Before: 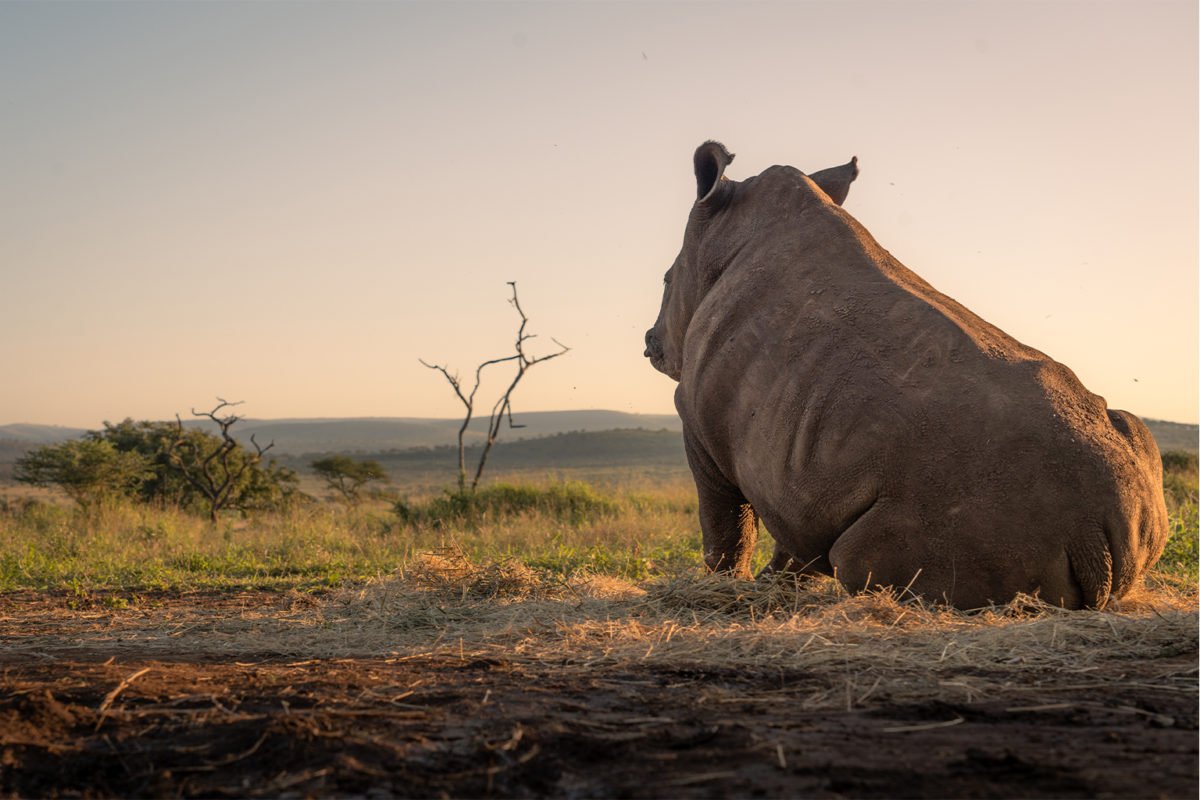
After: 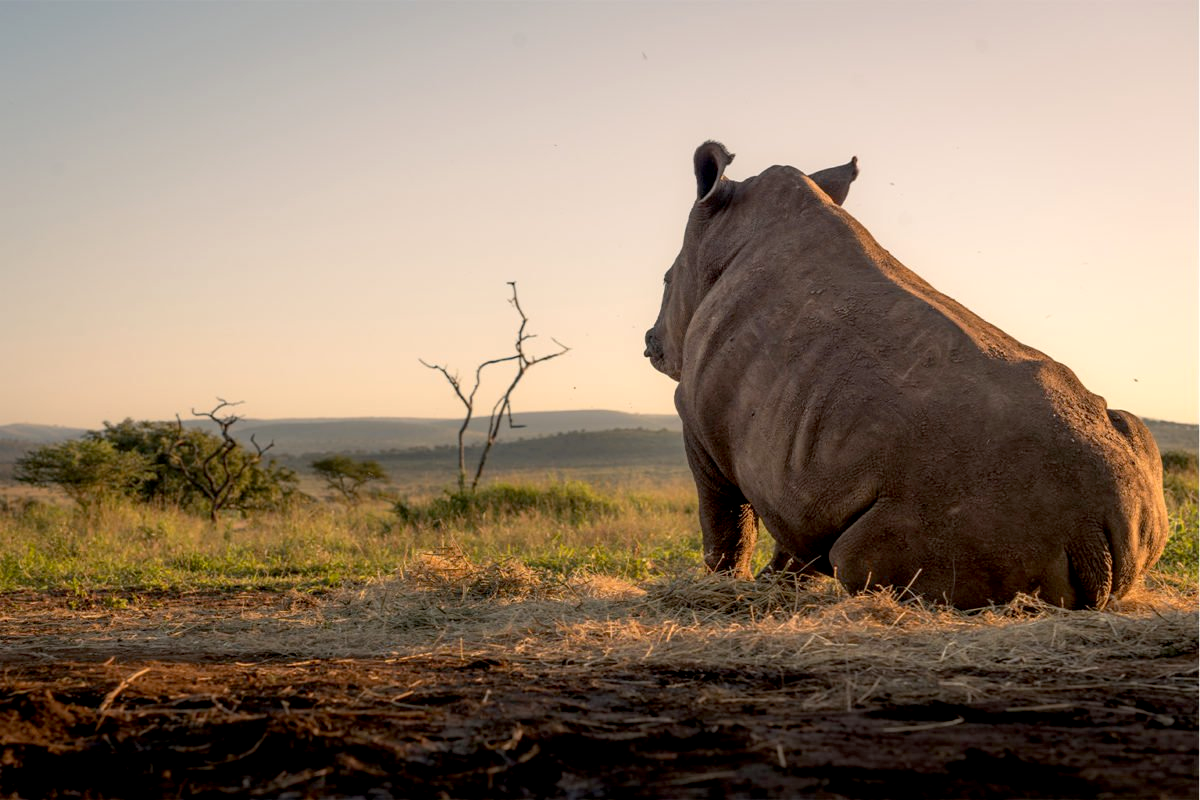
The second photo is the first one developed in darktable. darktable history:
exposure: black level correction 0.009, exposure 0.114 EV, compensate exposure bias true, compensate highlight preservation false
